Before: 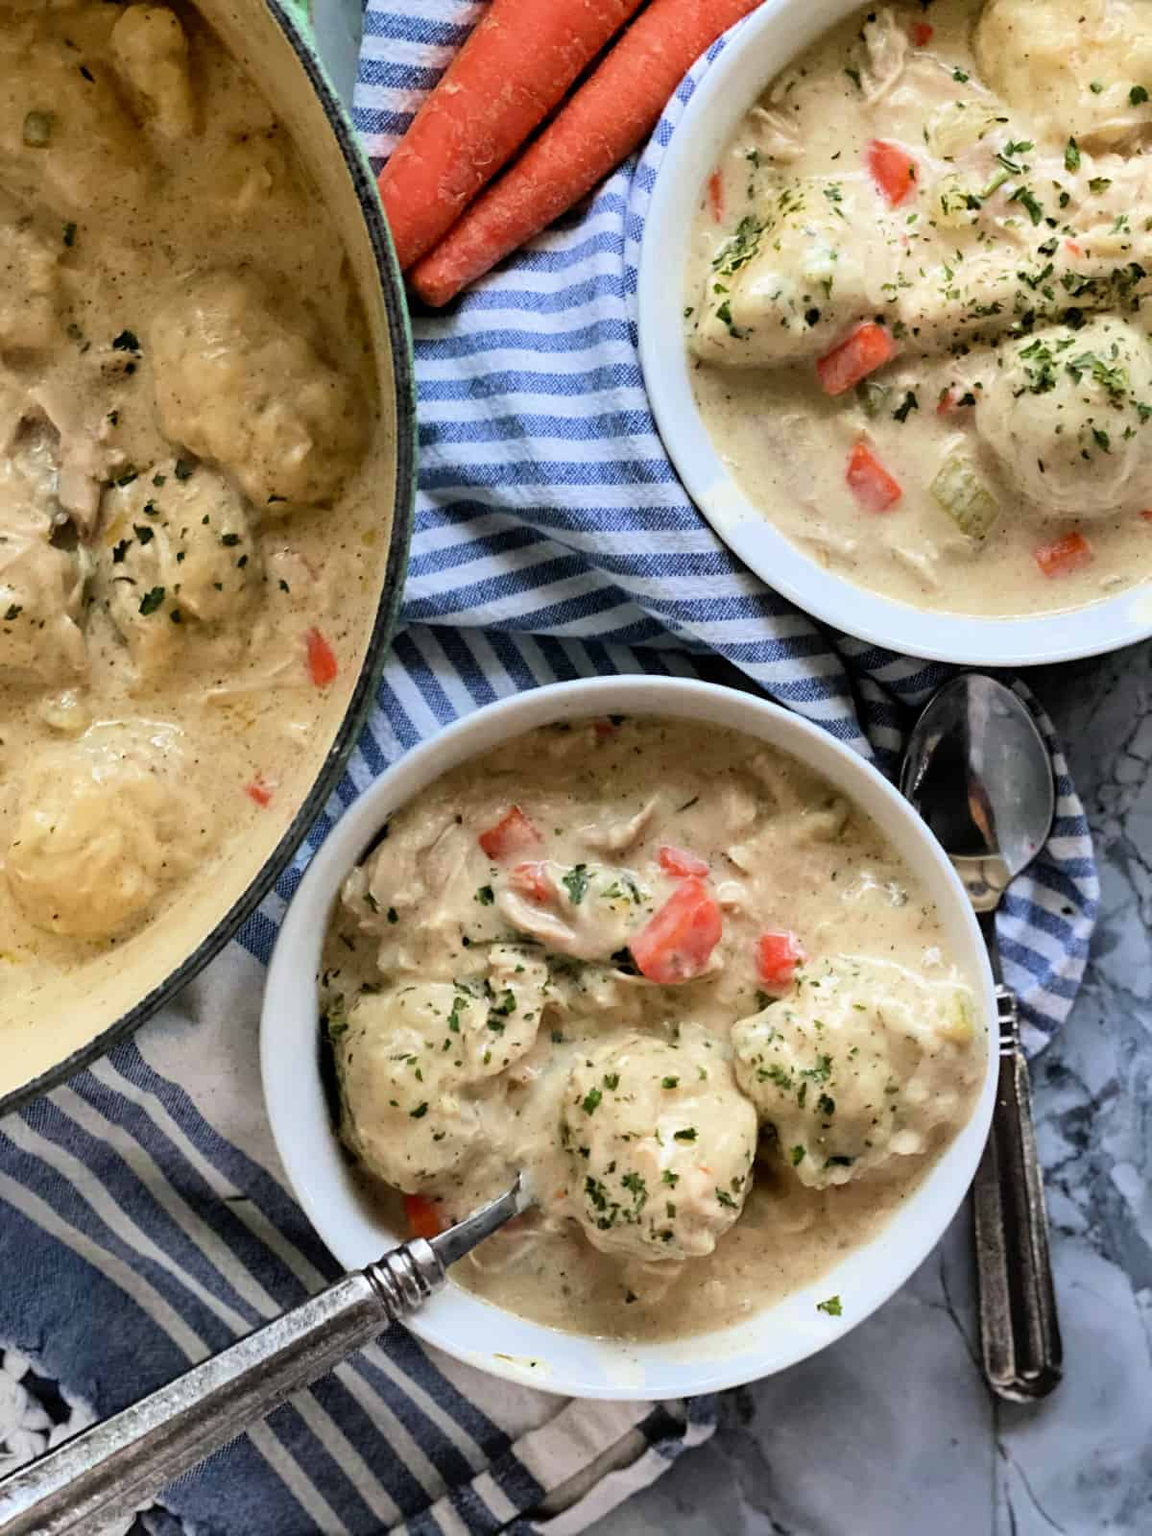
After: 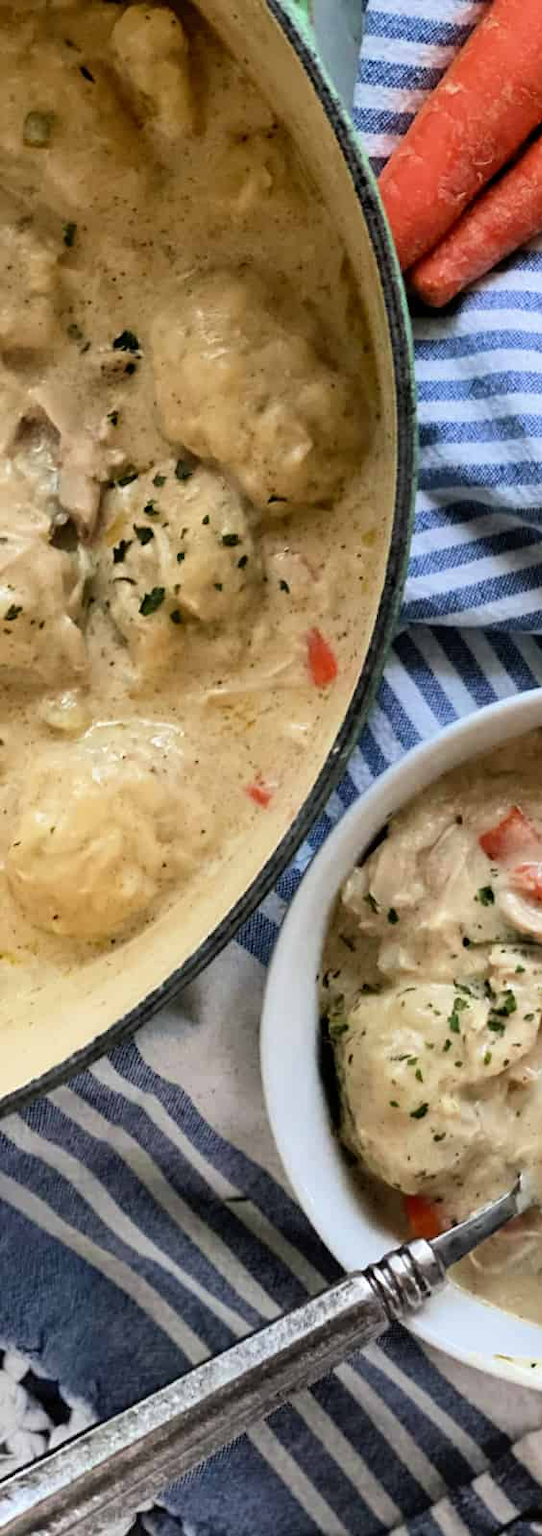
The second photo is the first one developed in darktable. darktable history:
crop and rotate: left 0.061%, top 0%, right 52.798%
